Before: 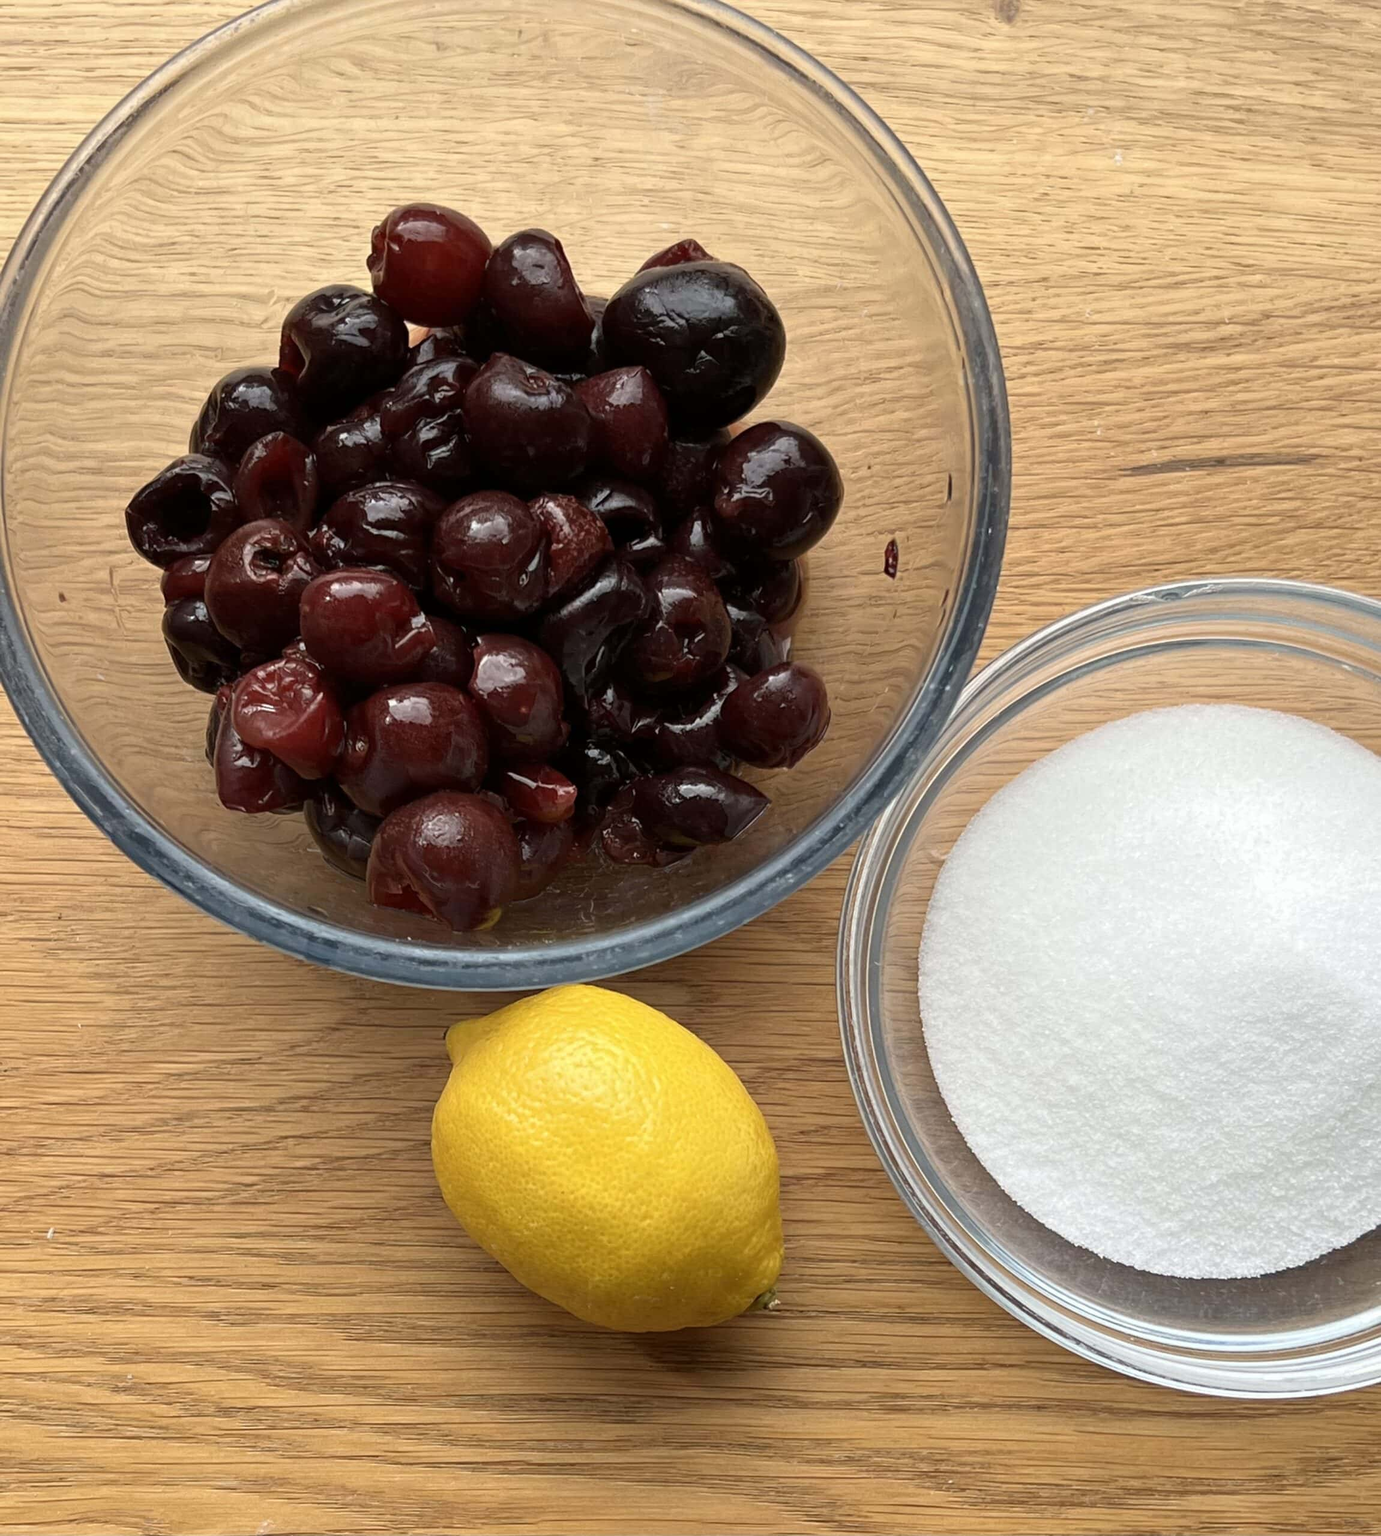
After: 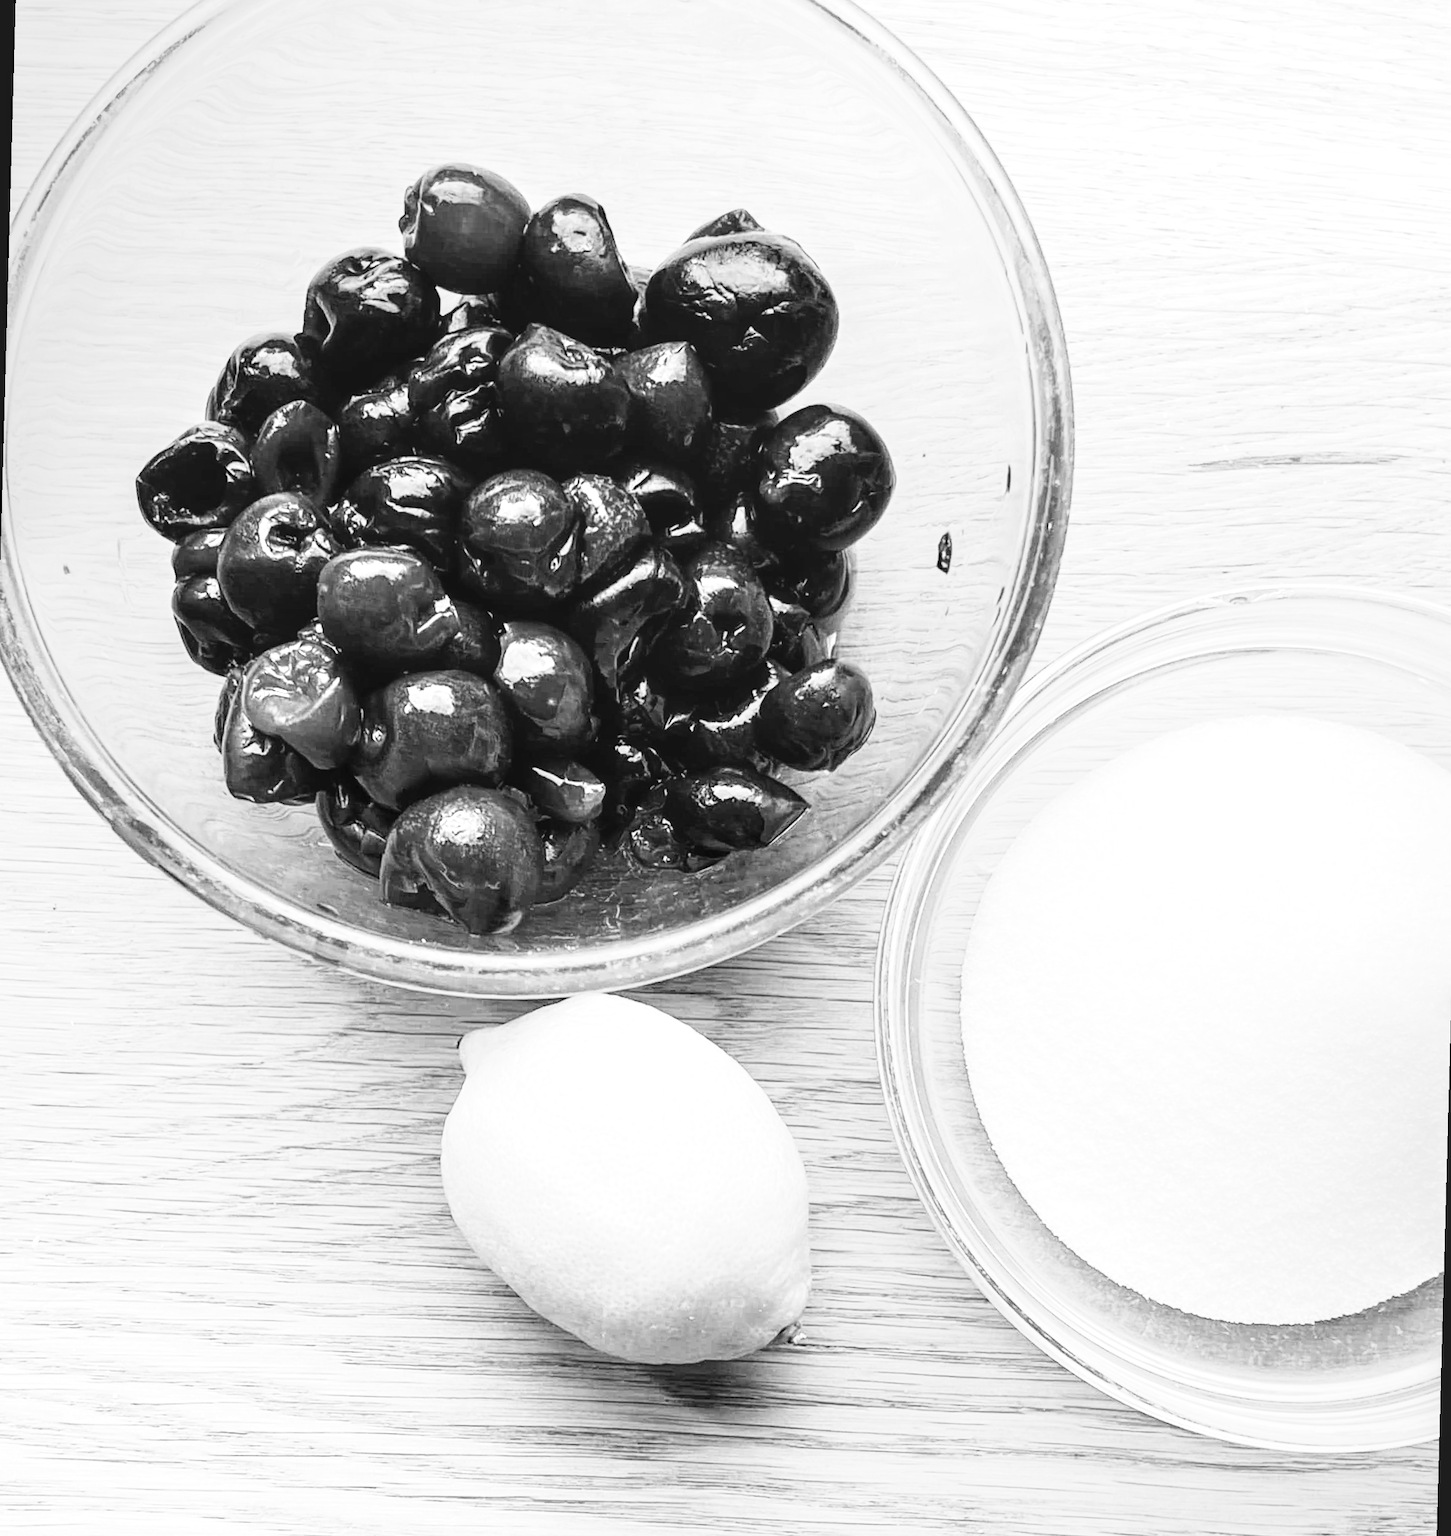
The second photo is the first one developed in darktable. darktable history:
contrast brightness saturation: contrast 0.53, brightness 0.47, saturation -1
exposure: black level correction 0, exposure 1 EV, compensate exposure bias true, compensate highlight preservation false
rotate and perspective: rotation 1.57°, crop left 0.018, crop right 0.982, crop top 0.039, crop bottom 0.961
tone curve: curves: ch0 [(0, 0) (0.003, 0.001) (0.011, 0.008) (0.025, 0.015) (0.044, 0.025) (0.069, 0.037) (0.1, 0.056) (0.136, 0.091) (0.177, 0.157) (0.224, 0.231) (0.277, 0.319) (0.335, 0.4) (0.399, 0.493) (0.468, 0.571) (0.543, 0.645) (0.623, 0.706) (0.709, 0.77) (0.801, 0.838) (0.898, 0.918) (1, 1)], preserve colors none
local contrast: on, module defaults
